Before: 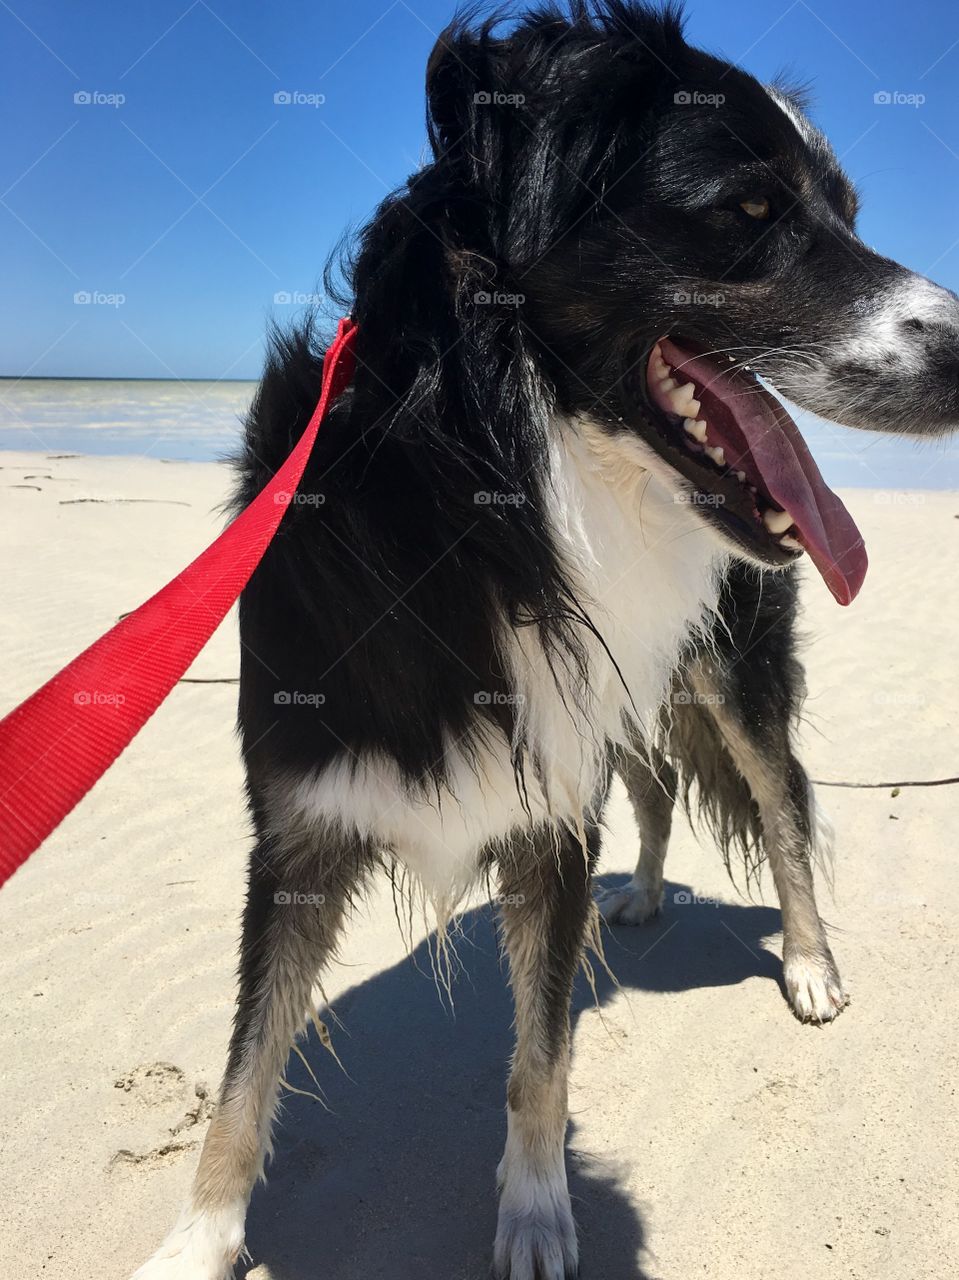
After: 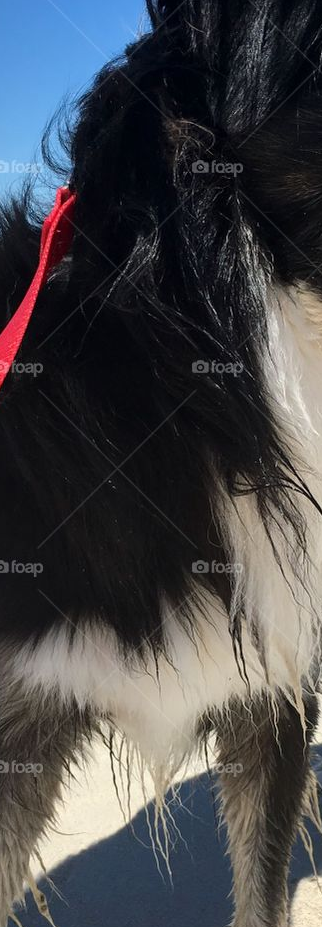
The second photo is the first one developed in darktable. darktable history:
crop and rotate: left 29.412%, top 10.305%, right 36.934%, bottom 17.255%
